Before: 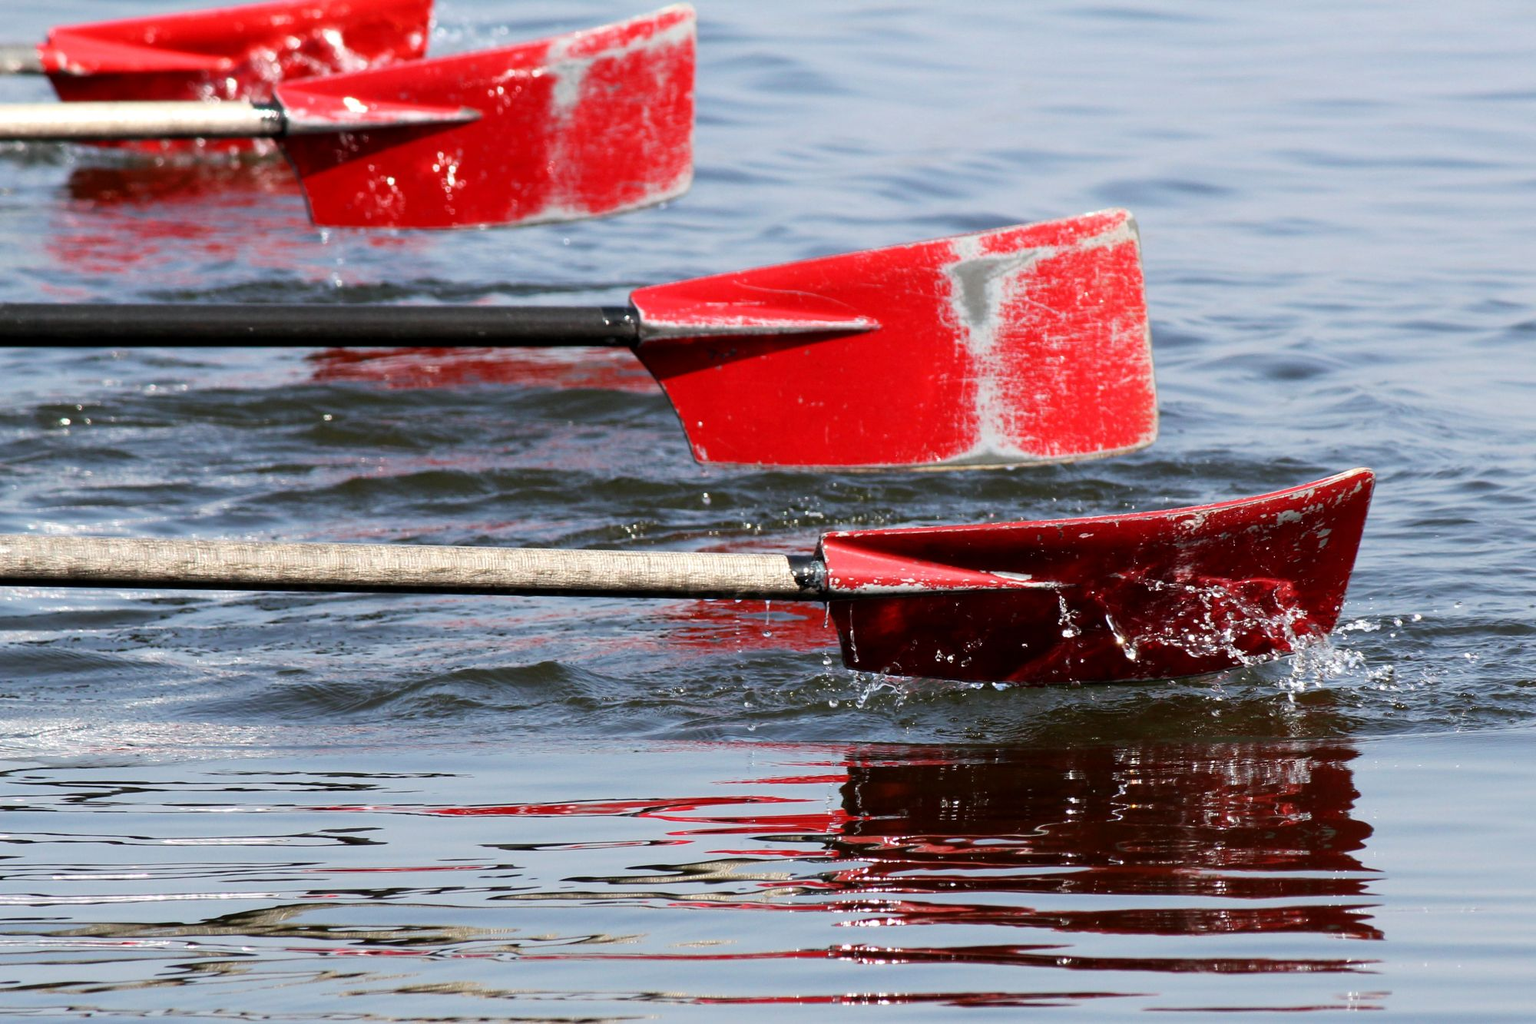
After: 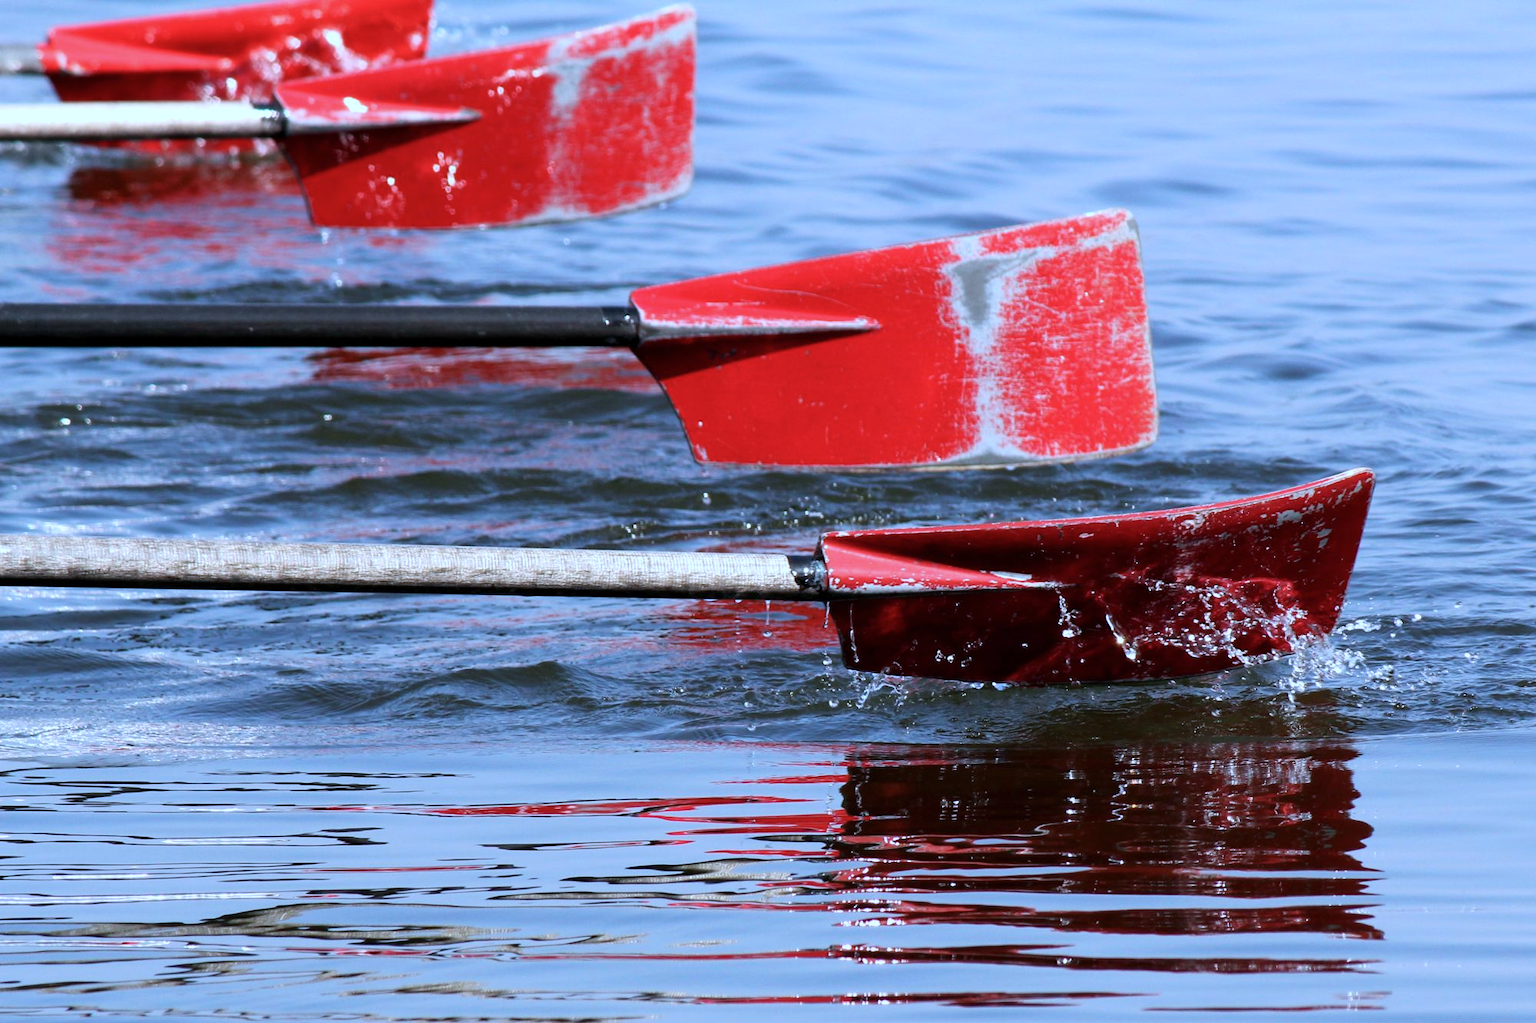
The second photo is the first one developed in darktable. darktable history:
color calibration: illuminant custom, x 0.391, y 0.392, temperature 3873.61 K
